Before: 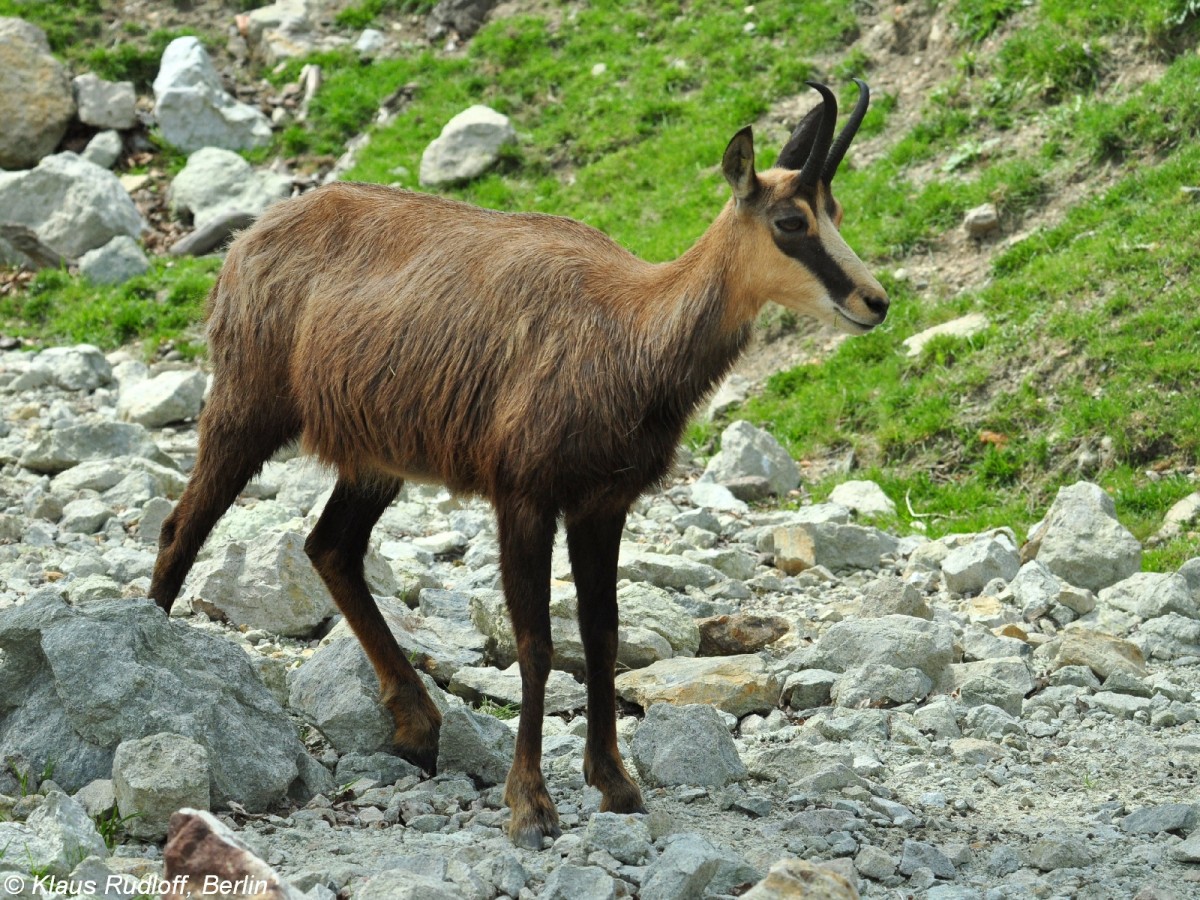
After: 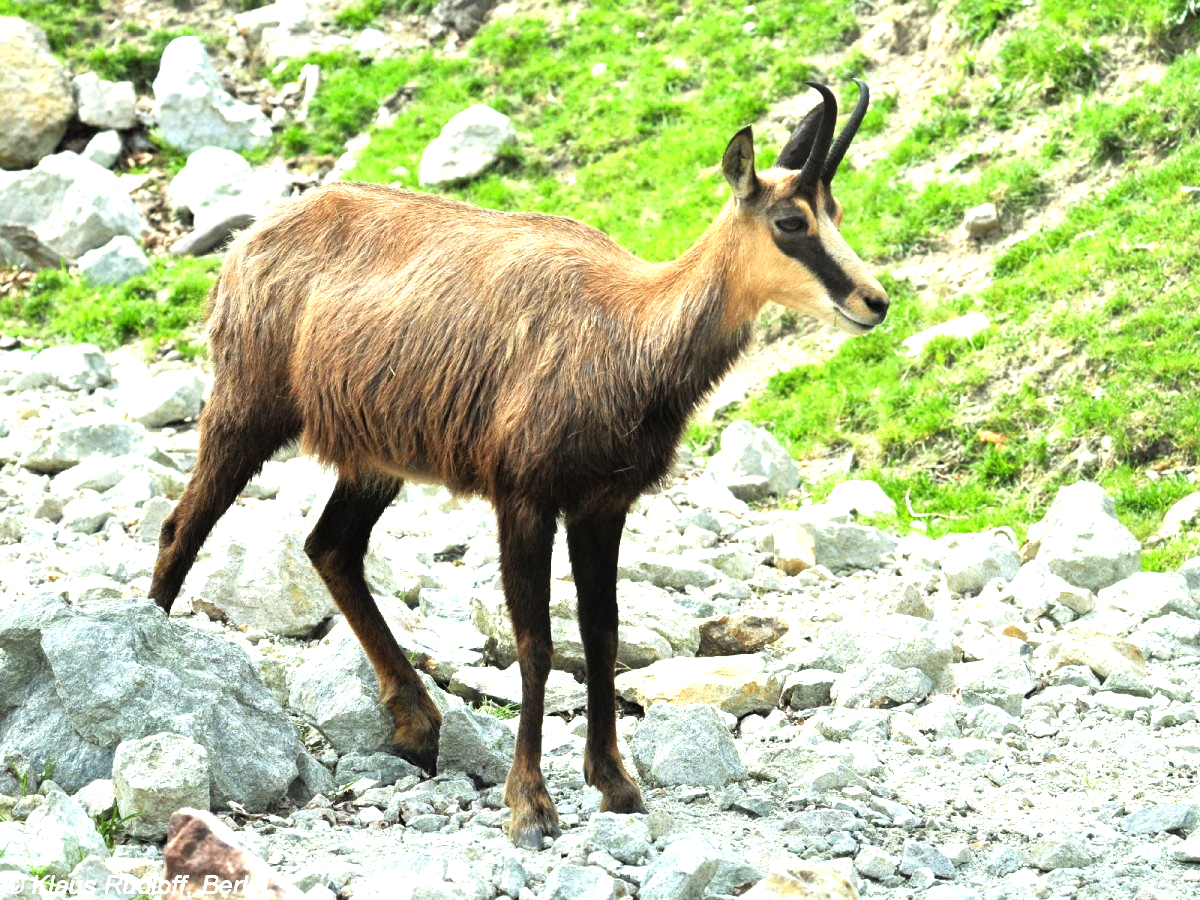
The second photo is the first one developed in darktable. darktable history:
tone equalizer: -8 EV -0.739 EV, -7 EV -0.707 EV, -6 EV -0.57 EV, -5 EV -0.387 EV, -3 EV 0.392 EV, -2 EV 0.6 EV, -1 EV 0.692 EV, +0 EV 0.761 EV
exposure: black level correction 0, exposure 0.697 EV, compensate highlight preservation false
